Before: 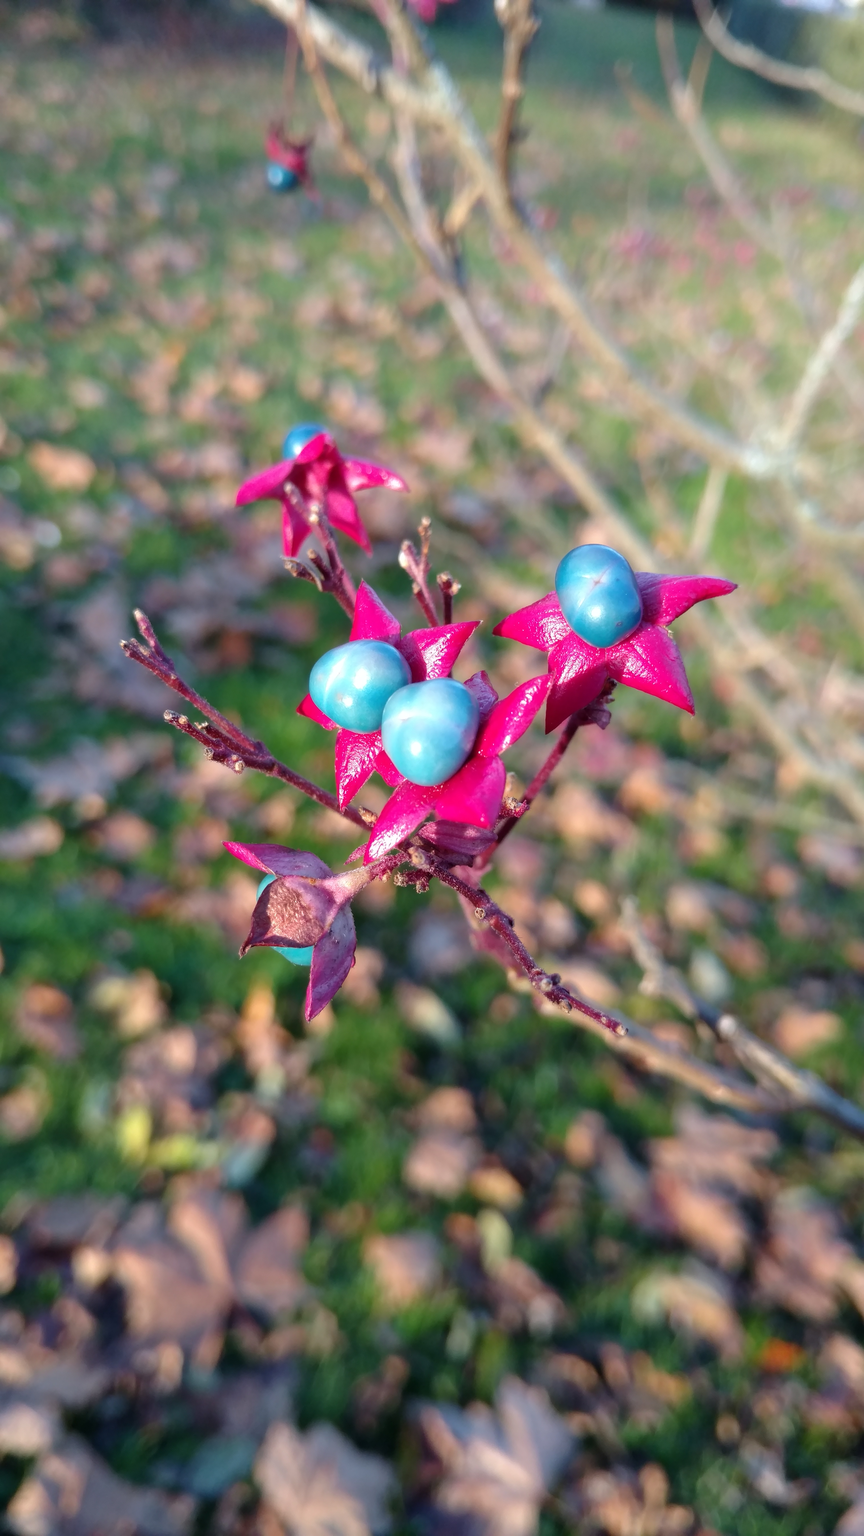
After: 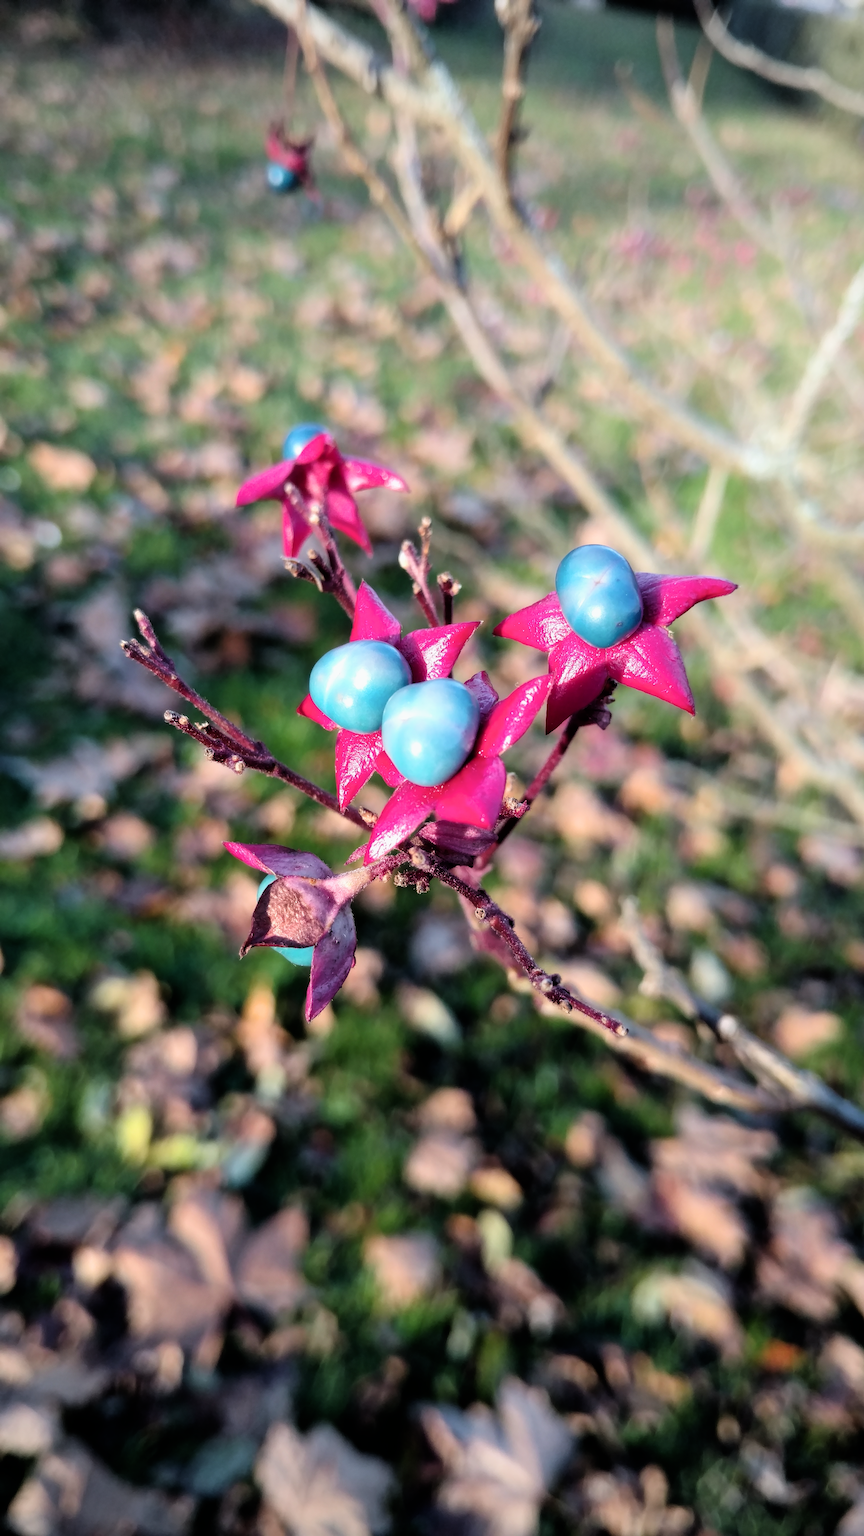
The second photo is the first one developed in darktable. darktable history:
filmic rgb: black relative exposure -5.42 EV, white relative exposure 2.85 EV, dynamic range scaling -37.73%, hardness 4, contrast 1.605, highlights saturation mix -0.93%
vignetting: fall-off radius 60.65%
